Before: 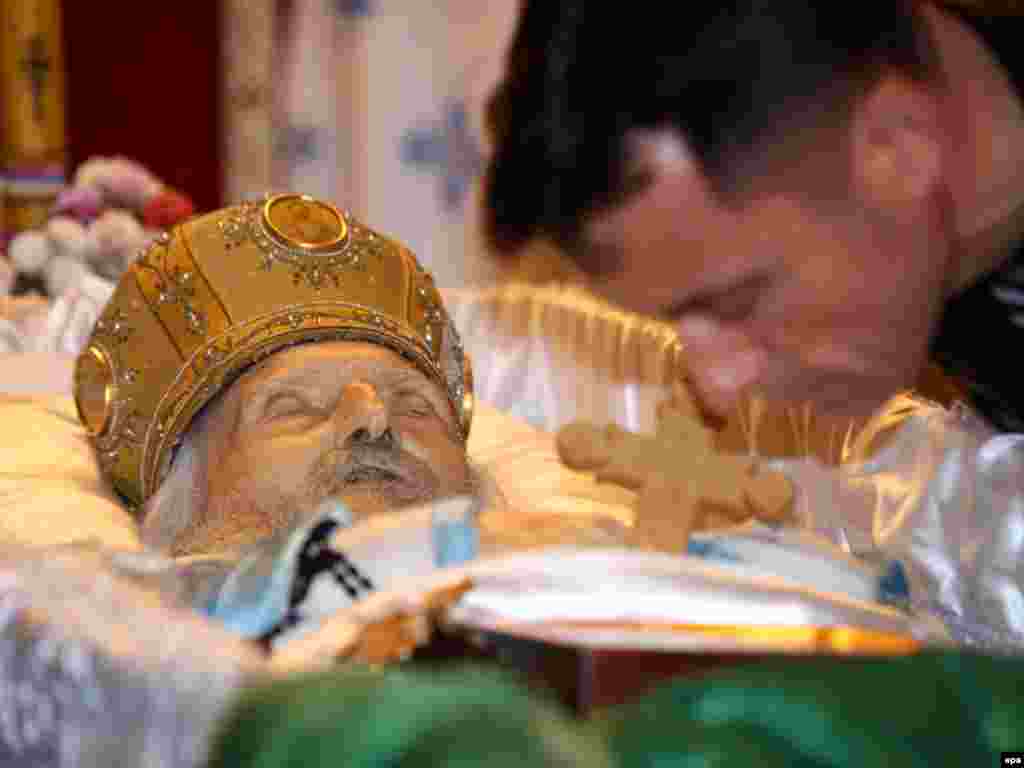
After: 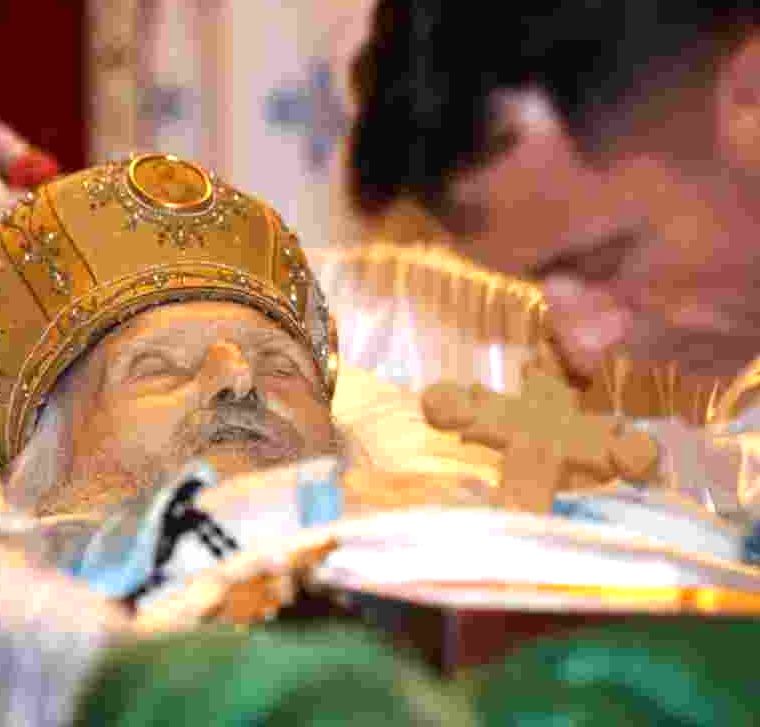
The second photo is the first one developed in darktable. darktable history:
exposure: black level correction 0, exposure 0.498 EV, compensate highlight preservation false
crop and rotate: left 13.197%, top 5.299%, right 12.515%
